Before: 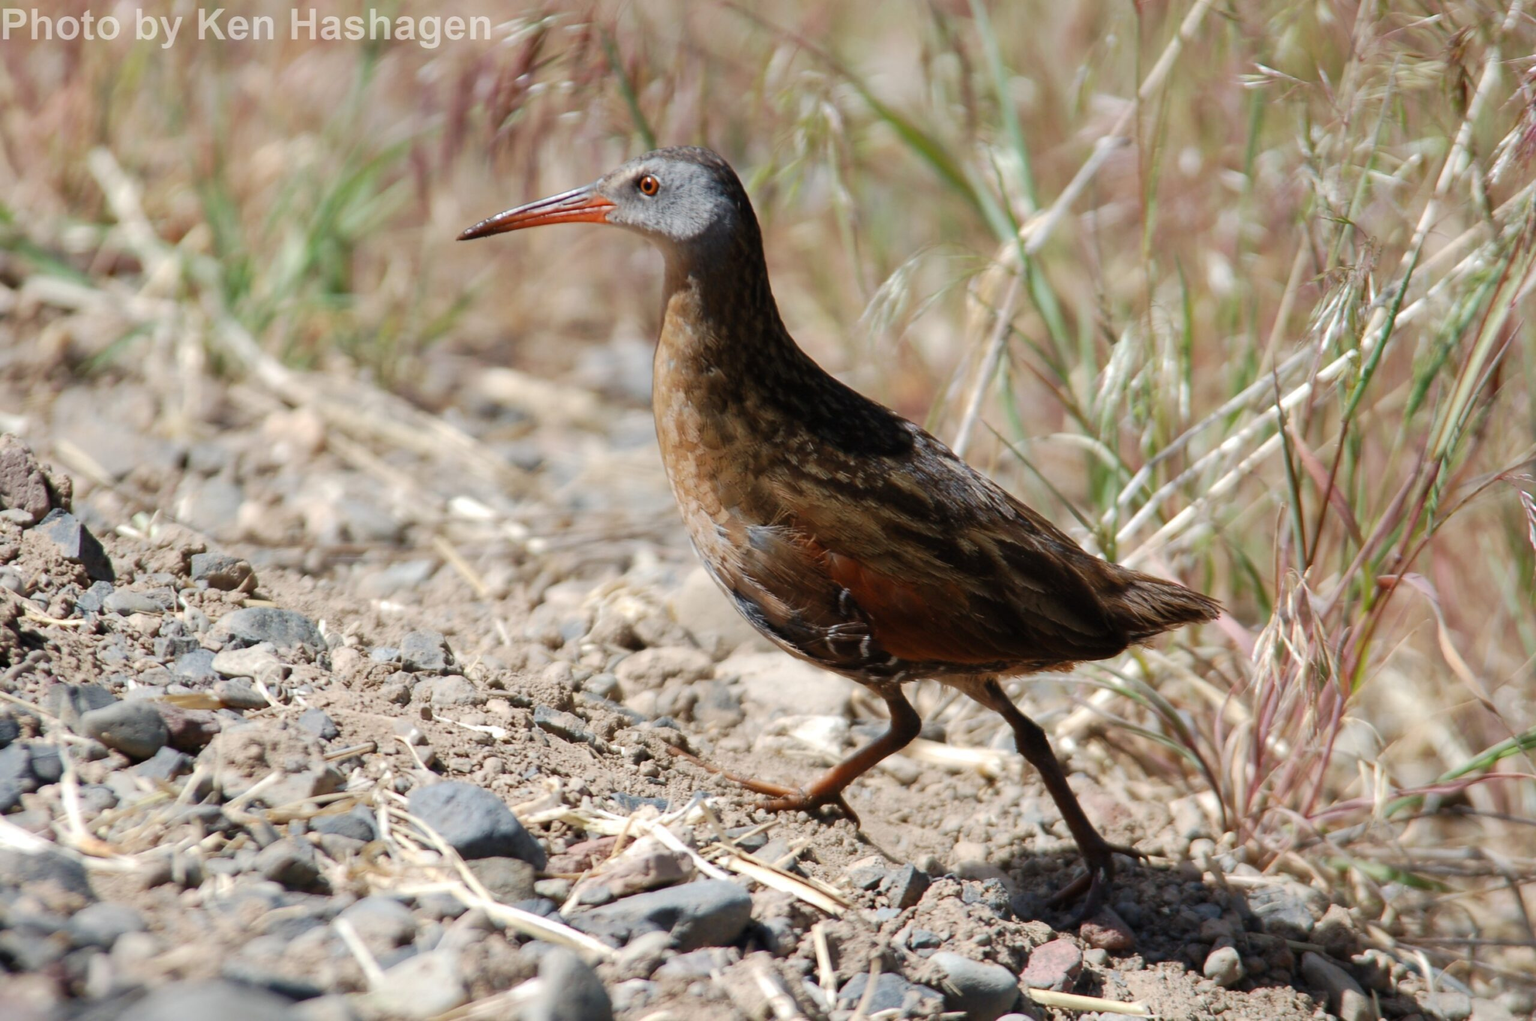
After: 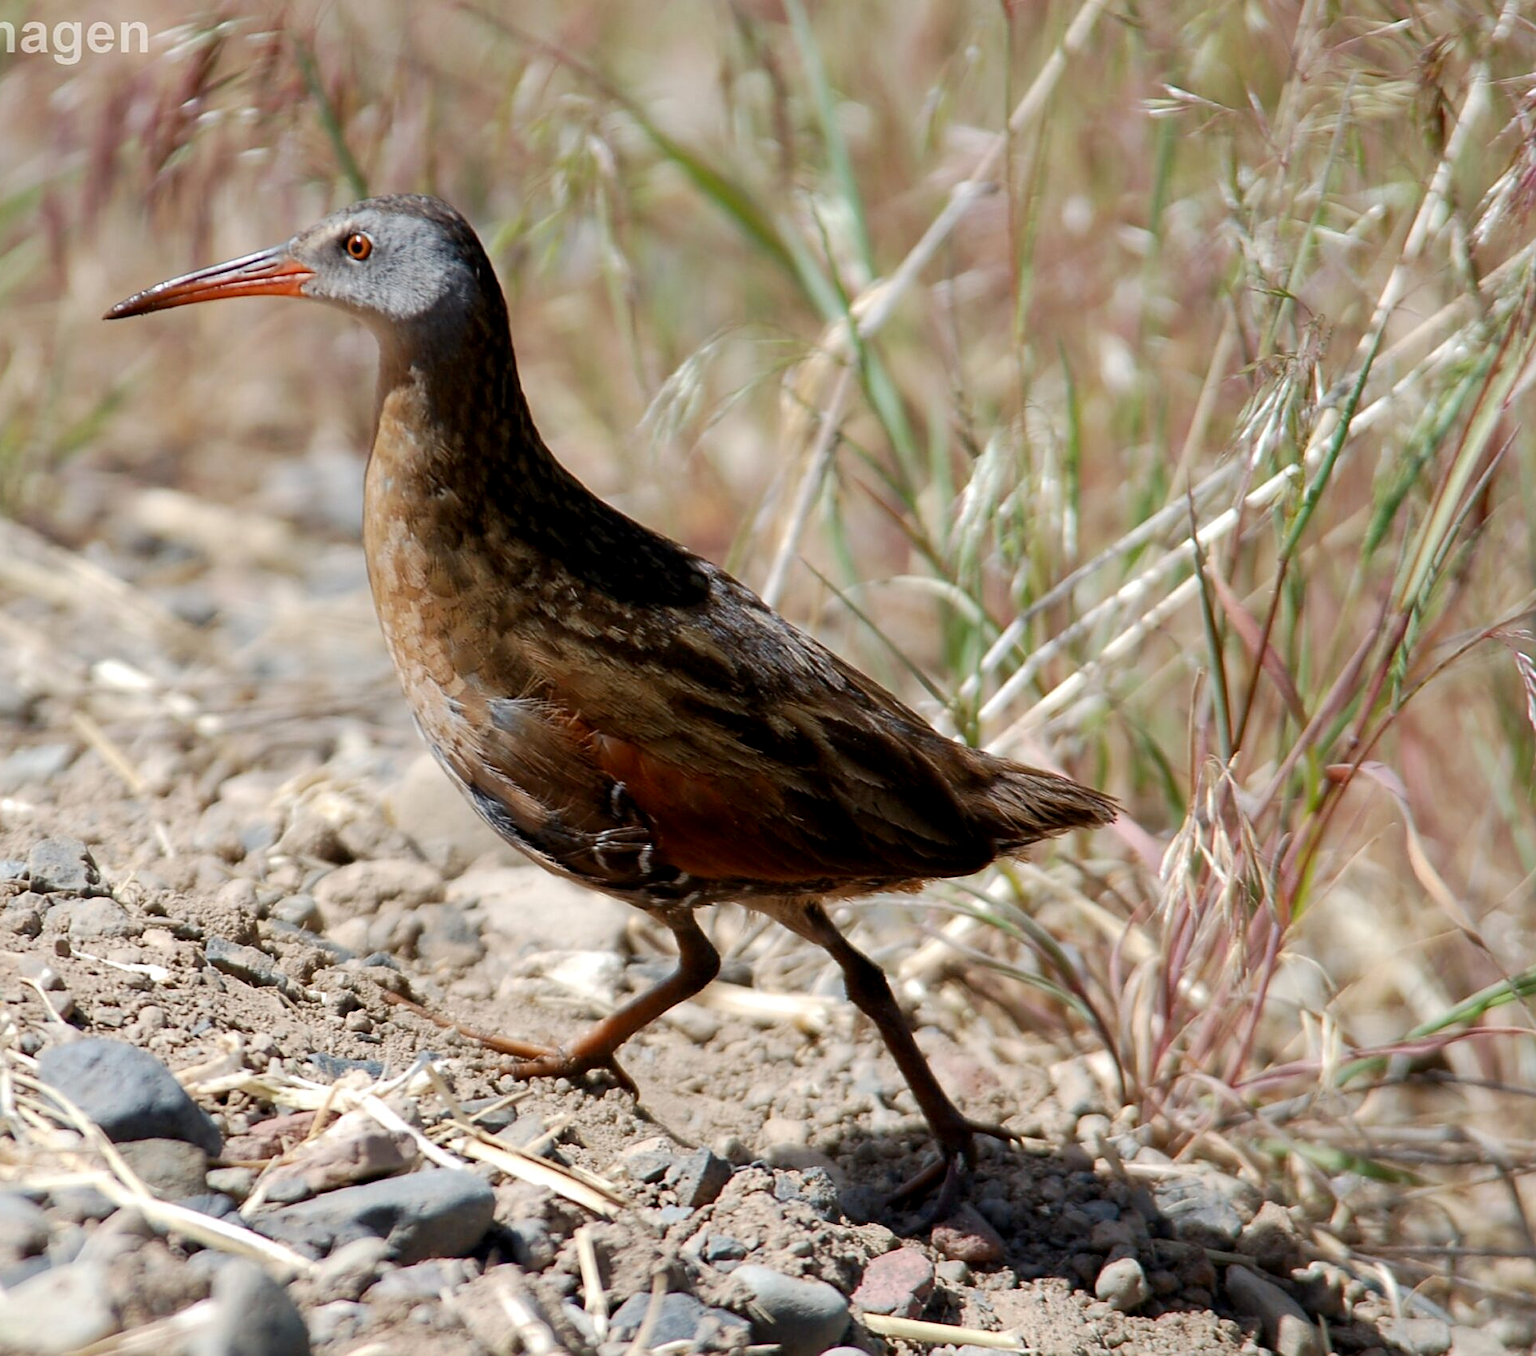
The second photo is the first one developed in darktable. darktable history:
crop and rotate: left 24.726%
exposure: black level correction 0.005, exposure 0.016 EV, compensate highlight preservation false
sharpen: on, module defaults
